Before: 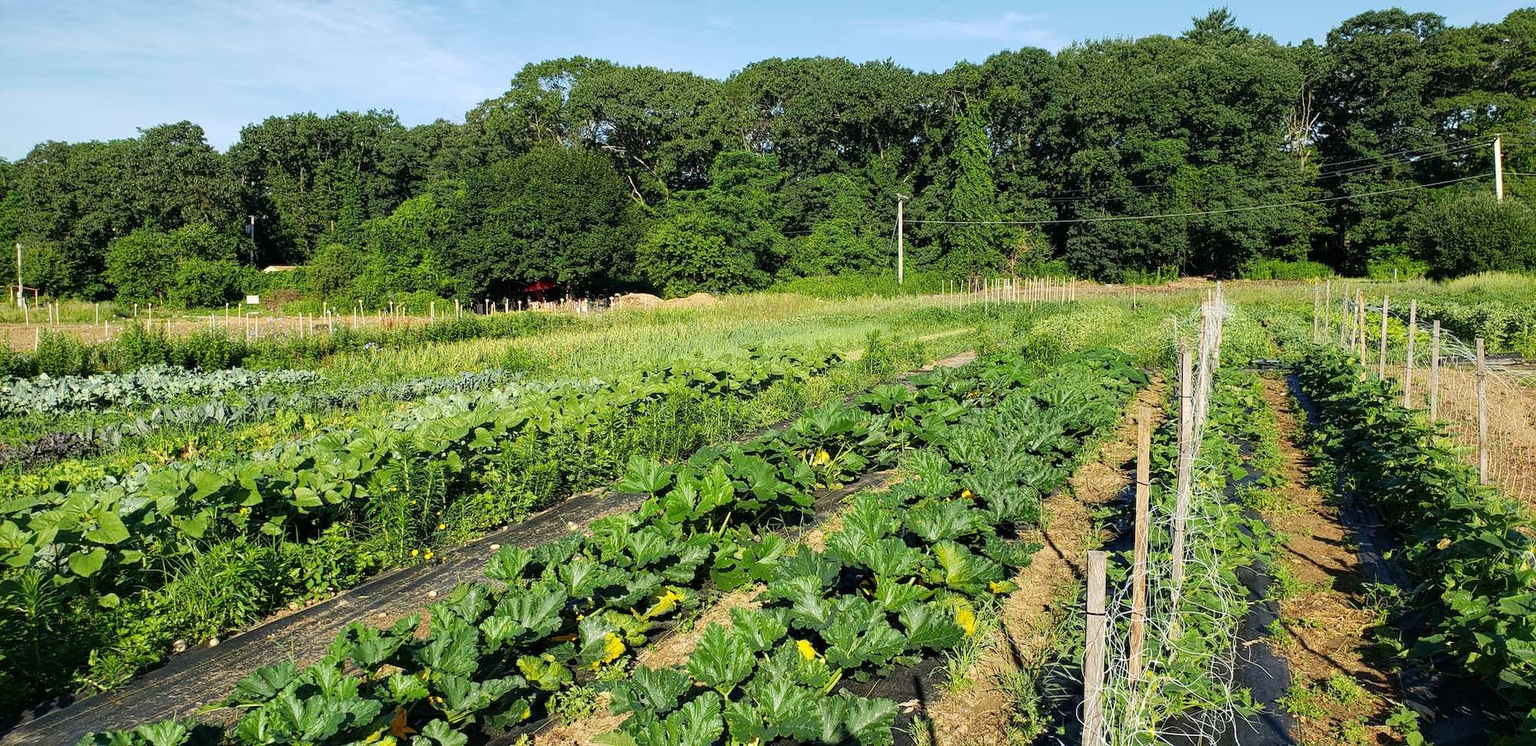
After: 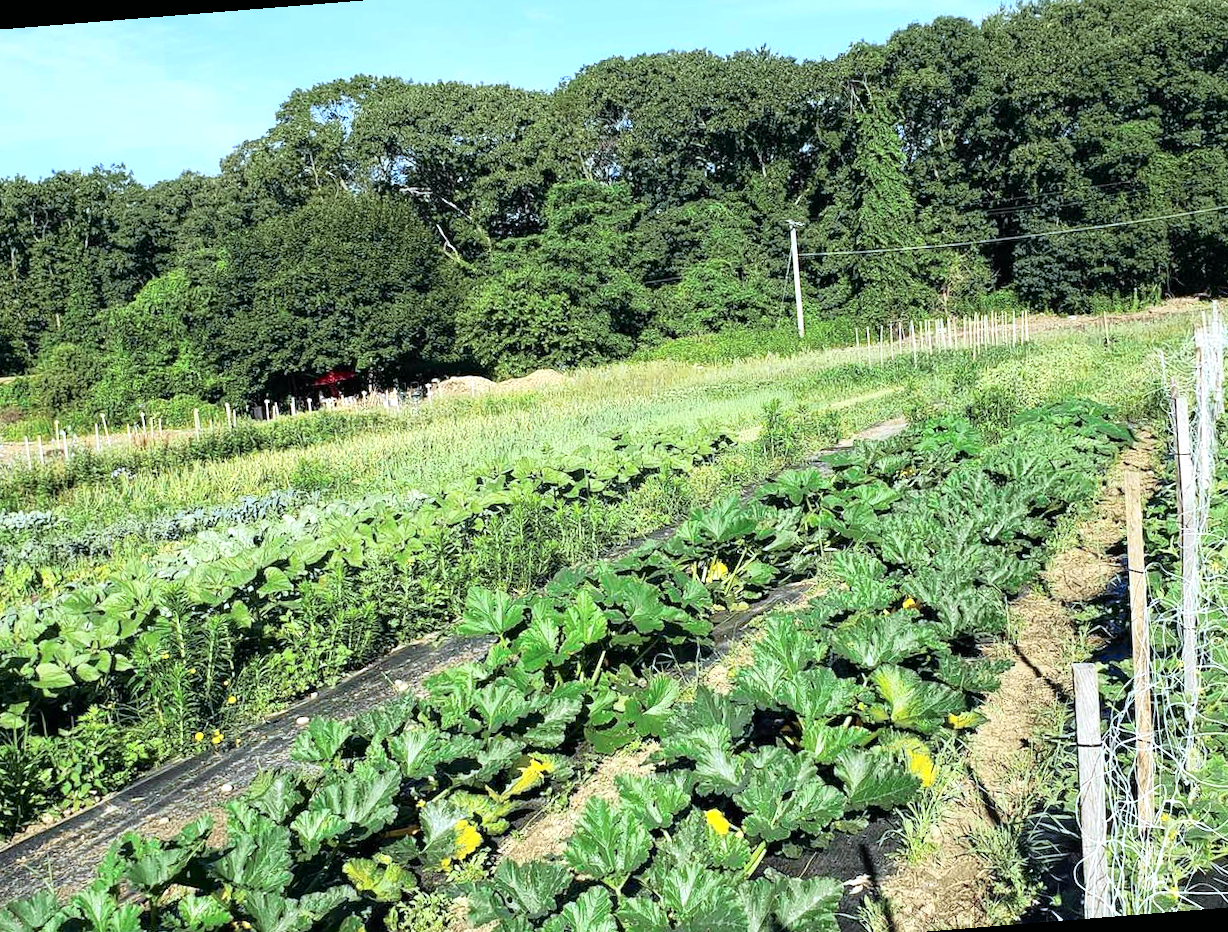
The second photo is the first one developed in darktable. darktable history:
tone curve: curves: ch0 [(0, 0) (0.058, 0.037) (0.214, 0.183) (0.304, 0.288) (0.561, 0.554) (0.687, 0.677) (0.768, 0.768) (0.858, 0.861) (0.987, 0.945)]; ch1 [(0, 0) (0.172, 0.123) (0.312, 0.296) (0.432, 0.448) (0.471, 0.469) (0.502, 0.5) (0.521, 0.505) (0.565, 0.569) (0.663, 0.663) (0.703, 0.721) (0.857, 0.917) (1, 1)]; ch2 [(0, 0) (0.411, 0.424) (0.485, 0.497) (0.502, 0.5) (0.517, 0.511) (0.556, 0.551) (0.626, 0.594) (0.709, 0.661) (1, 1)], color space Lab, independent channels, preserve colors none
exposure: black level correction 0, exposure 0.7 EV, compensate exposure bias true, compensate highlight preservation false
white balance: red 0.926, green 1.003, blue 1.133
crop and rotate: left 15.446%, right 17.836%
rotate and perspective: rotation -4.57°, crop left 0.054, crop right 0.944, crop top 0.087, crop bottom 0.914
